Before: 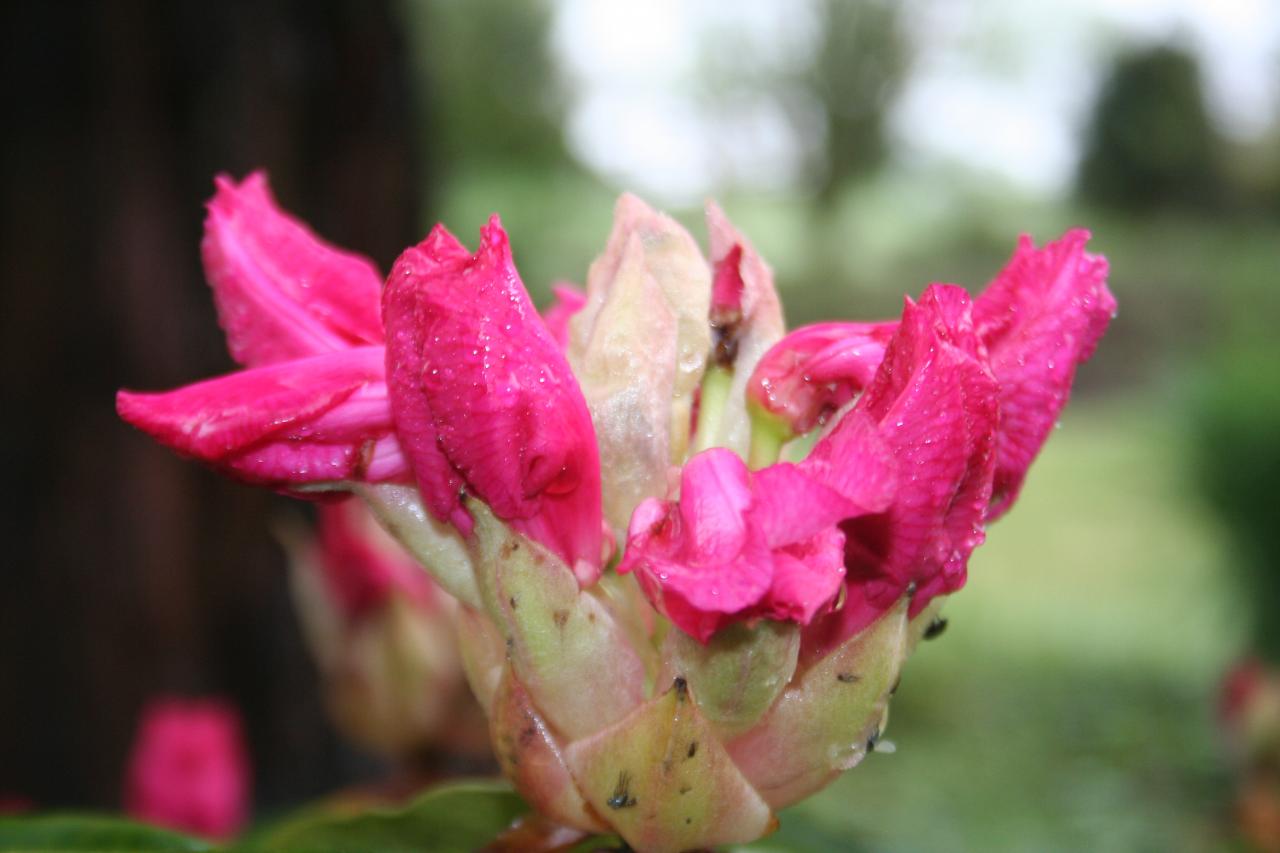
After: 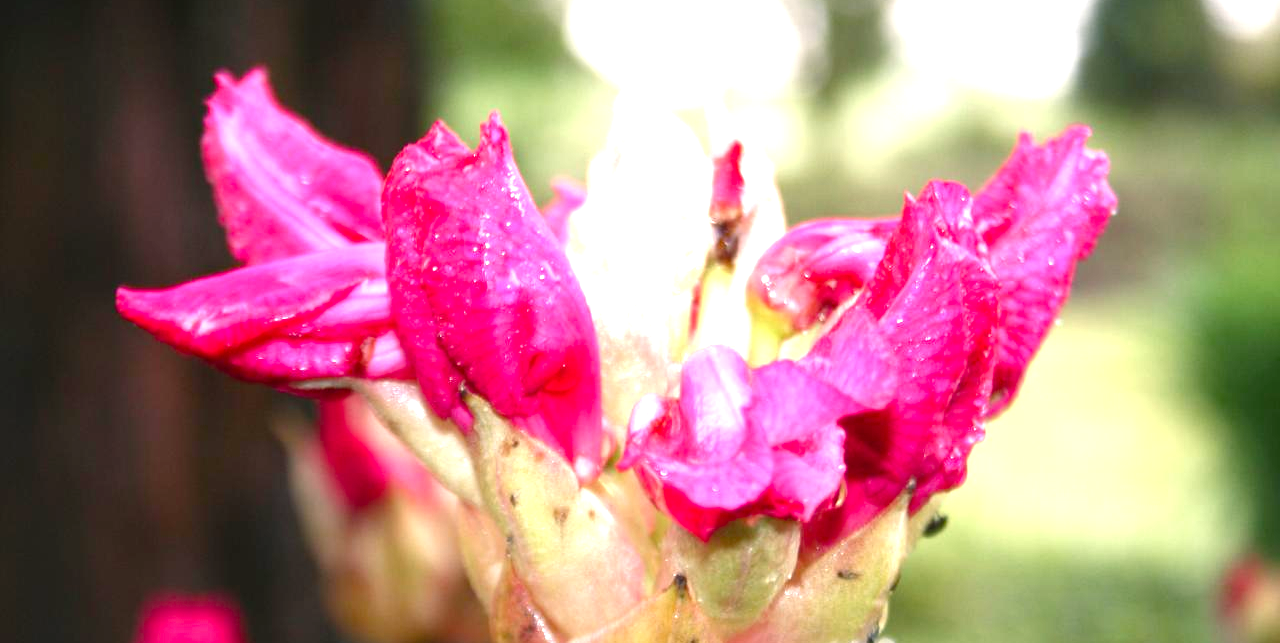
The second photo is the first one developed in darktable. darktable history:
color balance rgb: power › luminance 1.726%, highlights gain › chroma 3.035%, highlights gain › hue 60.28°, linear chroma grading › shadows -7.348%, linear chroma grading › highlights -6.169%, linear chroma grading › global chroma -10.072%, linear chroma grading › mid-tones -8.01%, perceptual saturation grading › global saturation 20%, perceptual saturation grading › highlights -25.564%, perceptual saturation grading › shadows 50.309%, perceptual brilliance grading › global brilliance 24.964%
crop and rotate: top 12.289%, bottom 12.27%
exposure: black level correction 0, exposure 0.499 EV, compensate exposure bias true, compensate highlight preservation false
tone equalizer: on, module defaults
